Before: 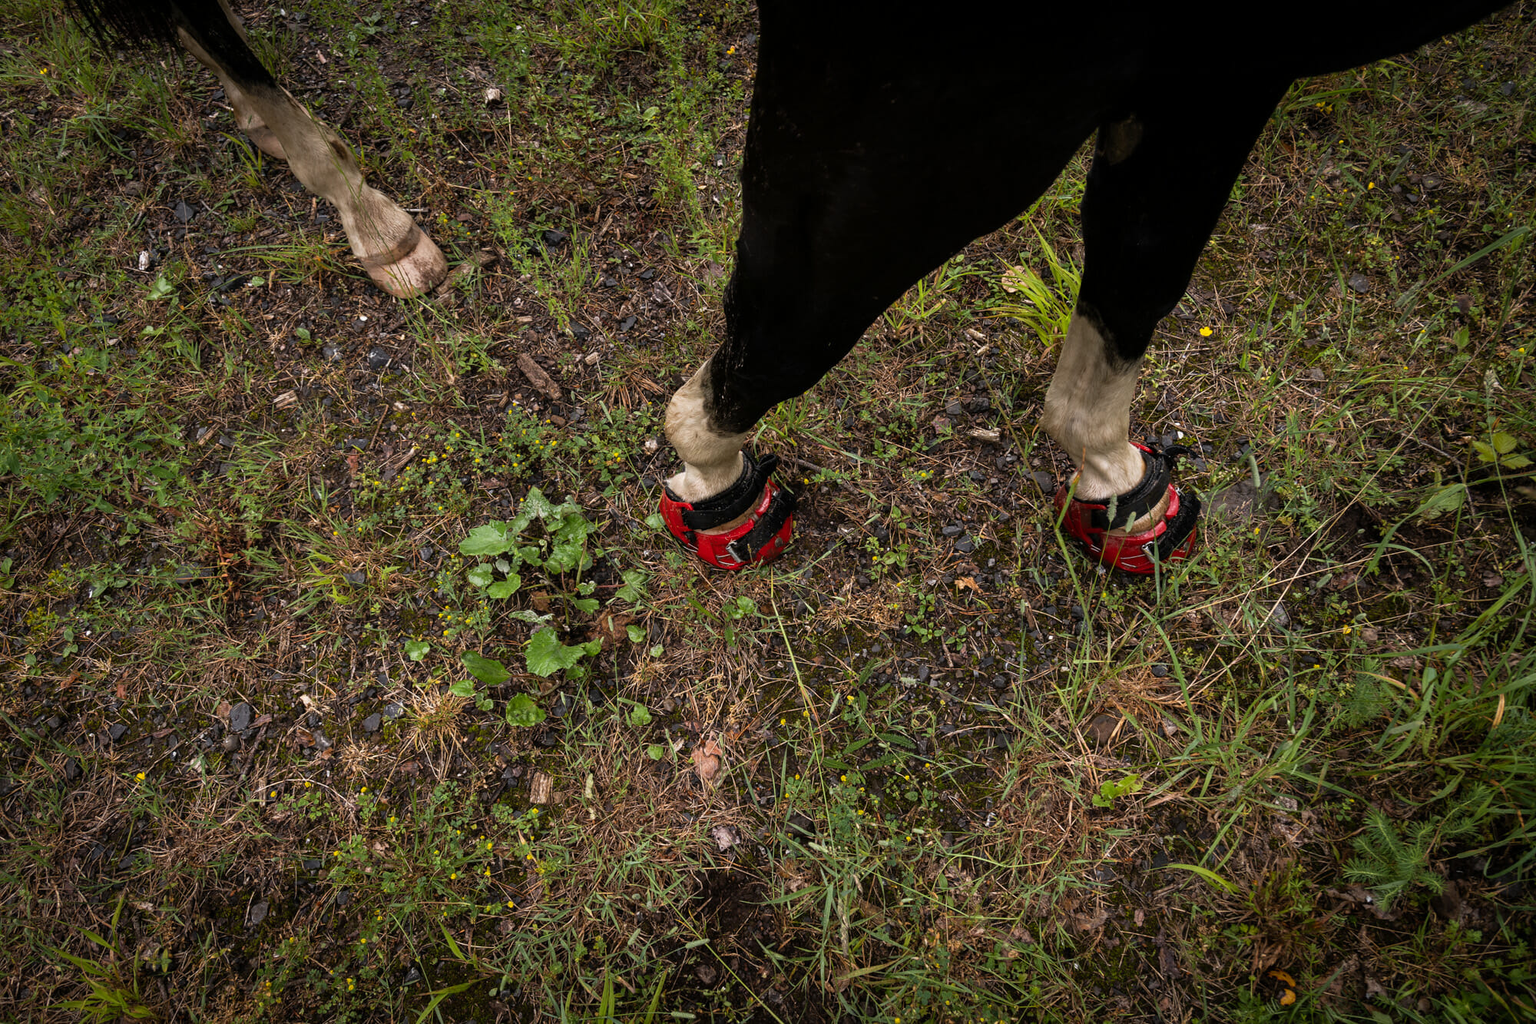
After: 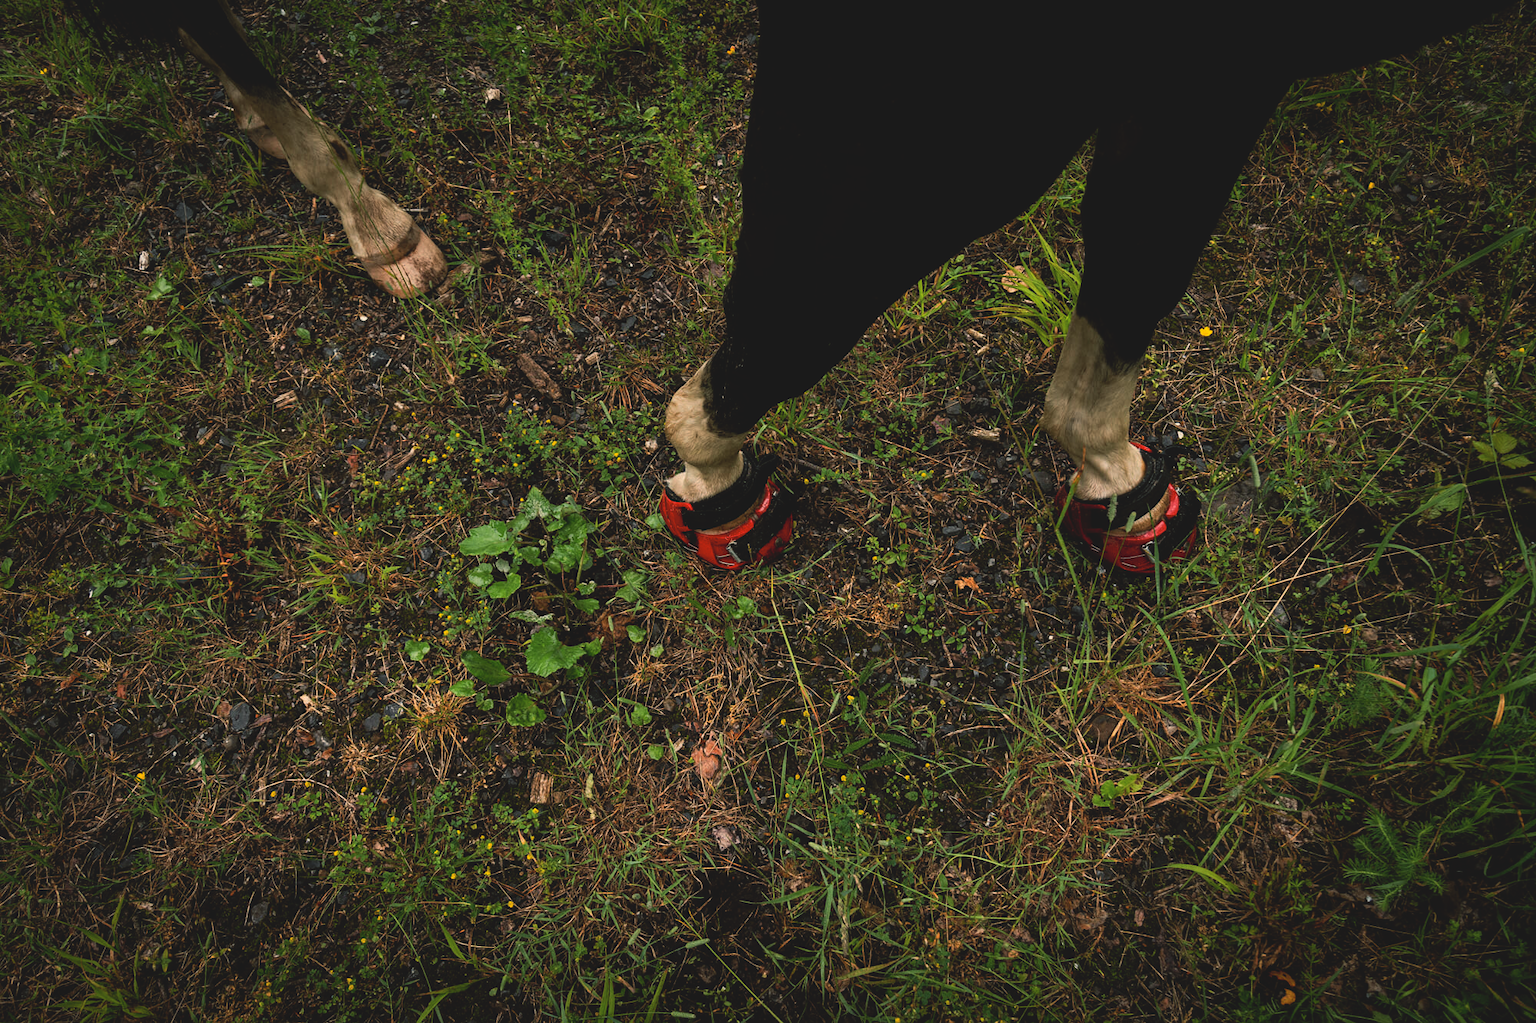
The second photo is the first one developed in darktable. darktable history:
contrast brightness saturation: contrast -0.15, brightness 0.05, saturation -0.12
color contrast: green-magenta contrast 1.1, blue-yellow contrast 1.1, unbound 0
color balance: mode lift, gamma, gain (sRGB), lift [1.014, 0.966, 0.918, 0.87], gamma [0.86, 0.734, 0.918, 0.976], gain [1.063, 1.13, 1.063, 0.86]
channel mixer: red [0, 0, 0, 0.78, 0, 0, 0], green [0 ×4, 0.798, 0, 0], blue [0 ×5, 1, 0]
